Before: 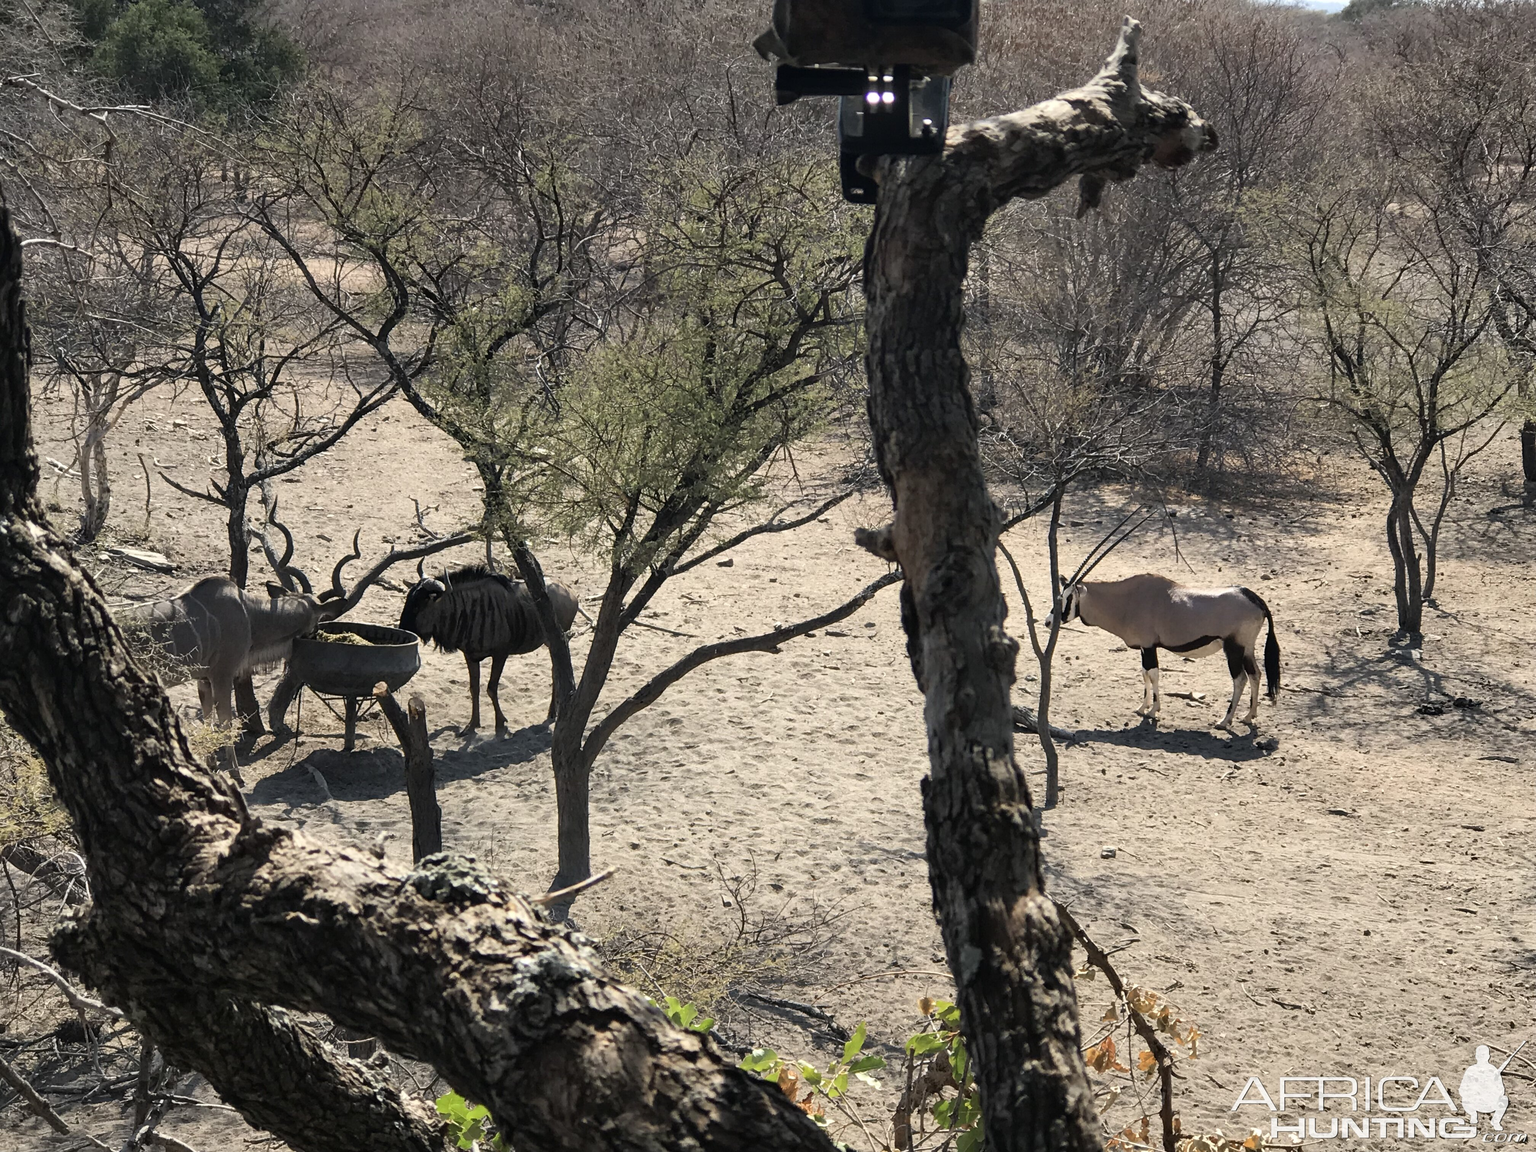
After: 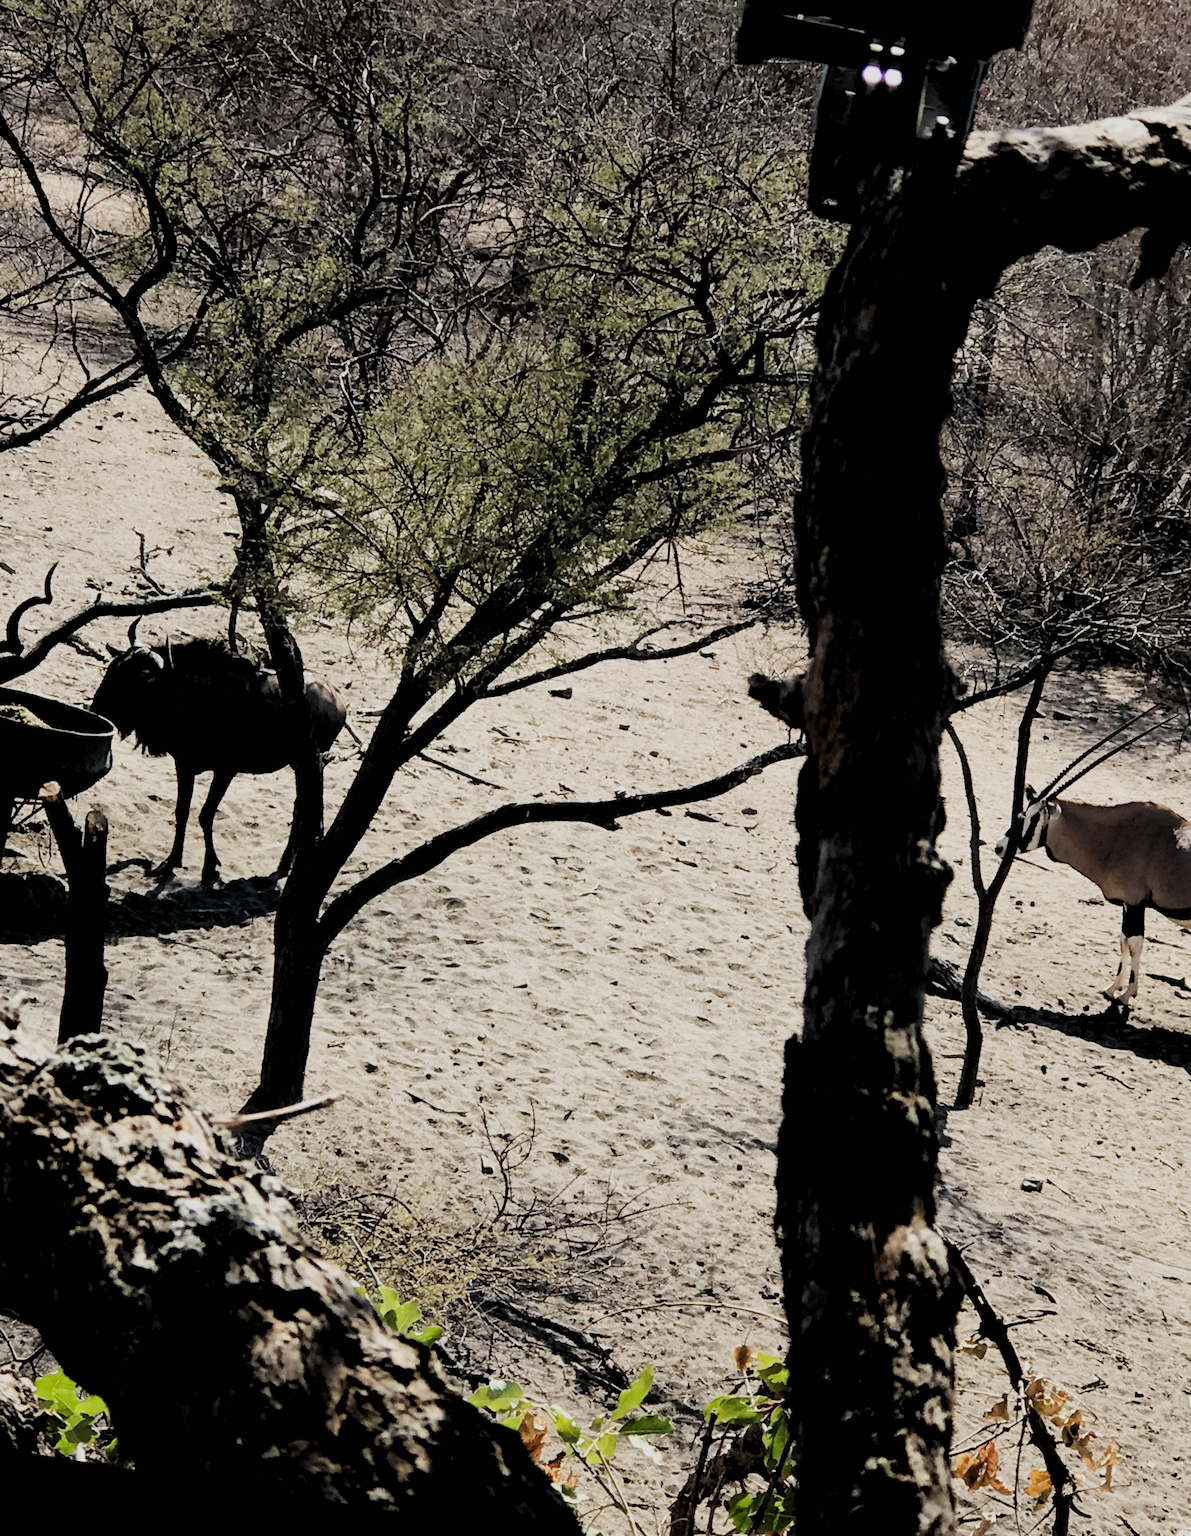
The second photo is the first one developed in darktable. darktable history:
rotate and perspective: rotation 9.12°, automatic cropping off
rgb levels: levels [[0.034, 0.472, 0.904], [0, 0.5, 1], [0, 0.5, 1]]
sigmoid: skew -0.2, preserve hue 0%, red attenuation 0.1, red rotation 0.035, green attenuation 0.1, green rotation -0.017, blue attenuation 0.15, blue rotation -0.052, base primaries Rec2020
crop and rotate: angle 0.02°, left 24.353%, top 13.219%, right 26.156%, bottom 8.224%
